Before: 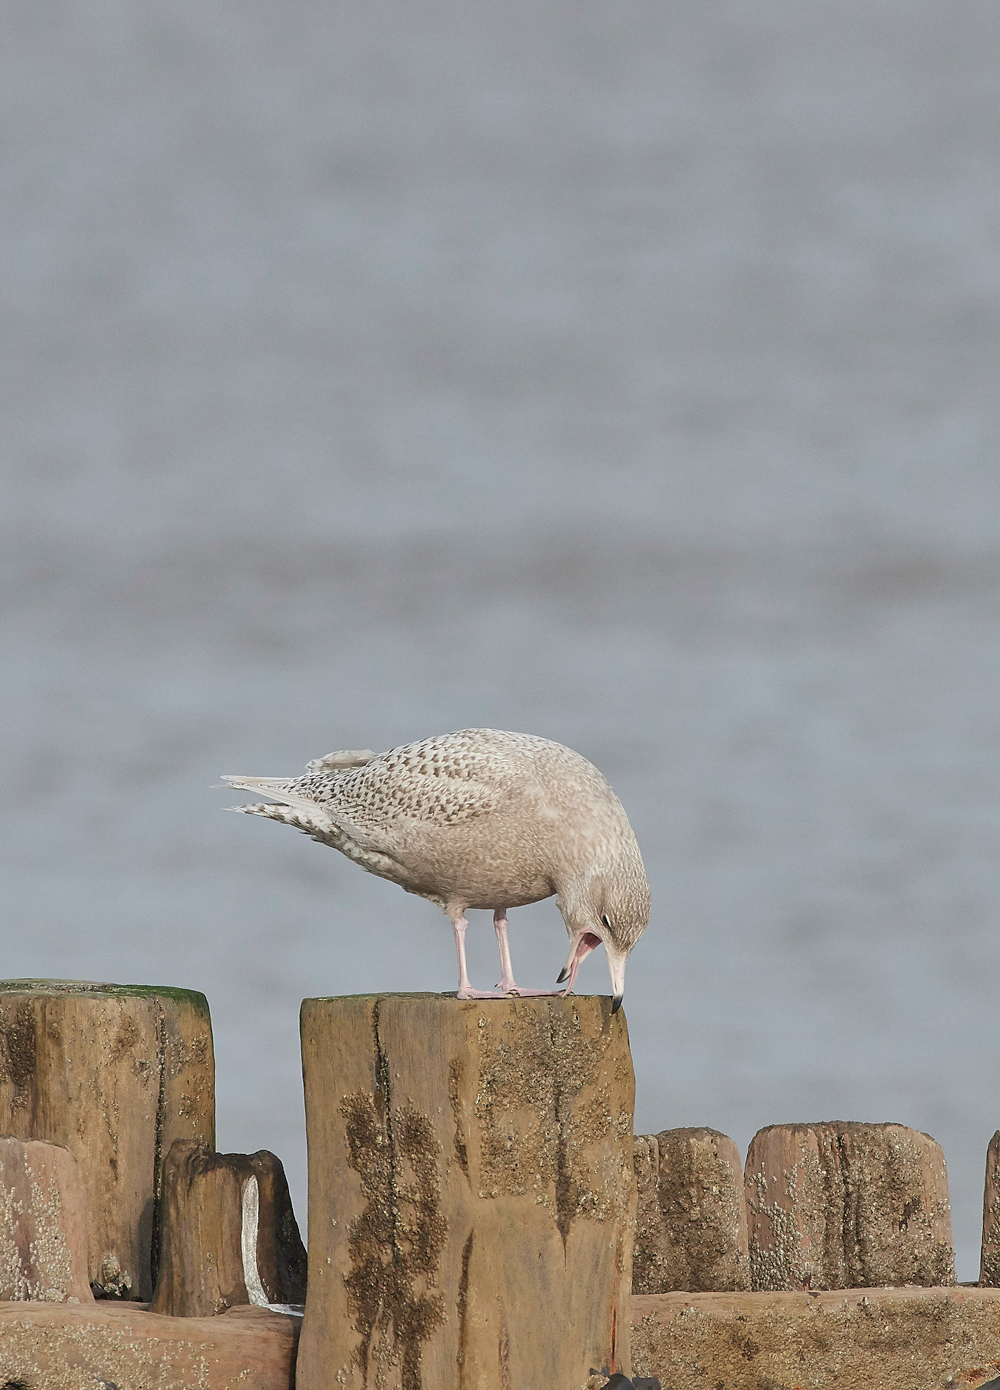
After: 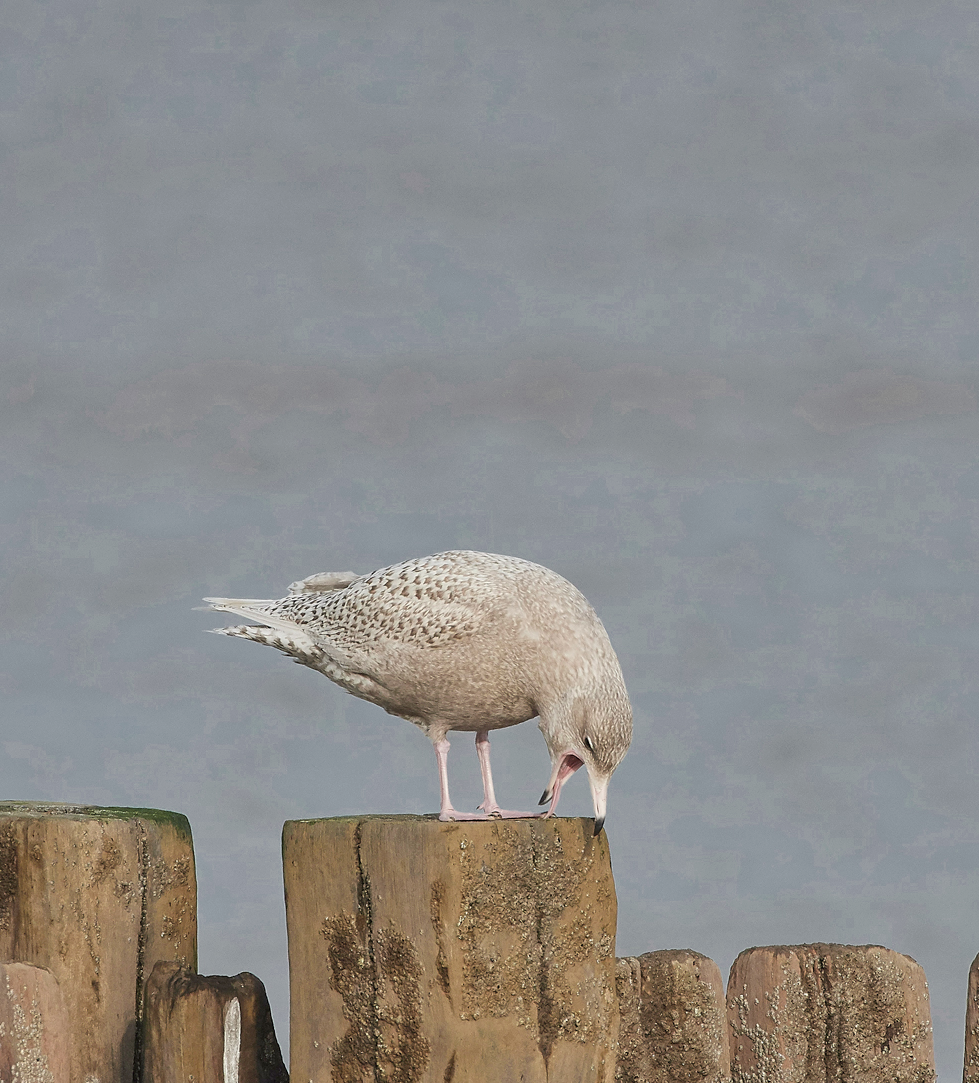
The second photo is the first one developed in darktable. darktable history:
crop and rotate: left 1.814%, top 12.818%, right 0.25%, bottom 9.225%
color zones: curves: ch0 [(0, 0.497) (0.143, 0.5) (0.286, 0.5) (0.429, 0.483) (0.571, 0.116) (0.714, -0.006) (0.857, 0.28) (1, 0.497)]
